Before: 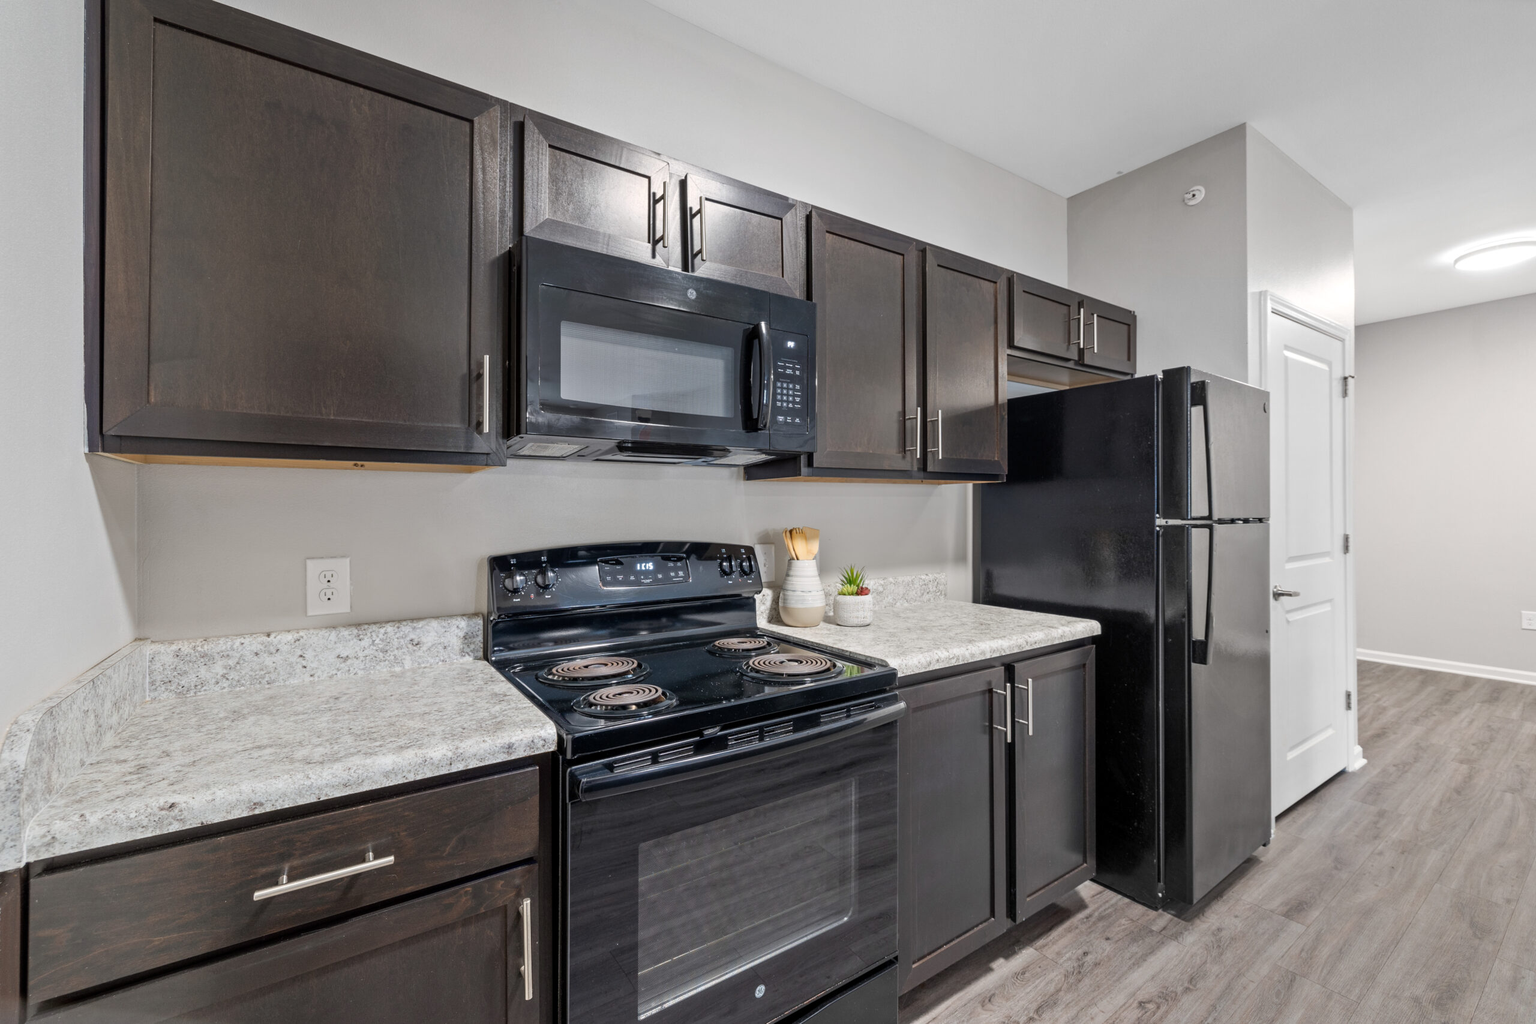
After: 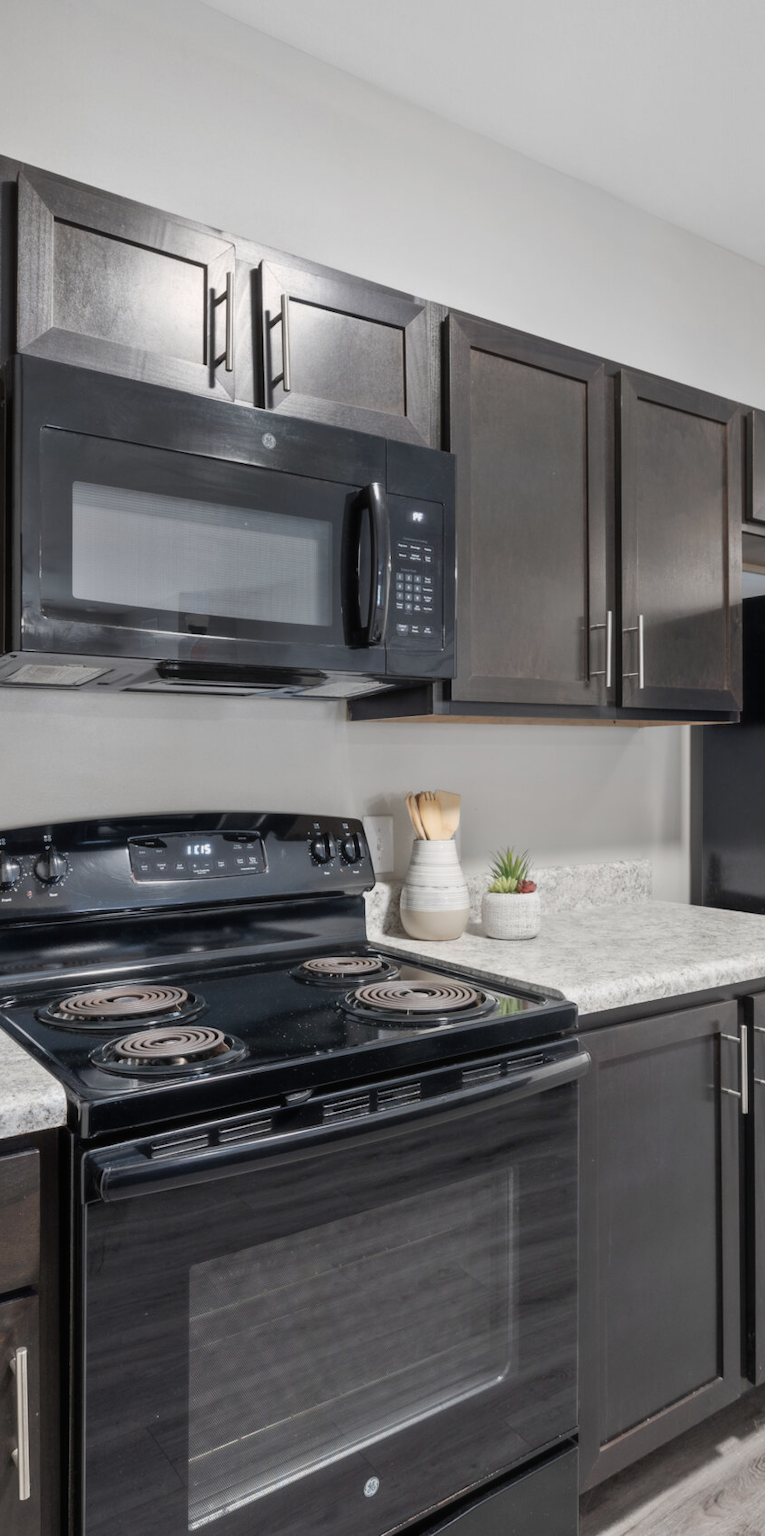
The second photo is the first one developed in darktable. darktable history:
color balance: input saturation 100.43%, contrast fulcrum 14.22%, output saturation 70.41%
contrast equalizer: octaves 7, y [[0.502, 0.505, 0.512, 0.529, 0.564, 0.588], [0.5 ×6], [0.502, 0.505, 0.512, 0.529, 0.564, 0.588], [0, 0.001, 0.001, 0.004, 0.008, 0.011], [0, 0.001, 0.001, 0.004, 0.008, 0.011]], mix -1
crop: left 33.36%, right 33.36%
